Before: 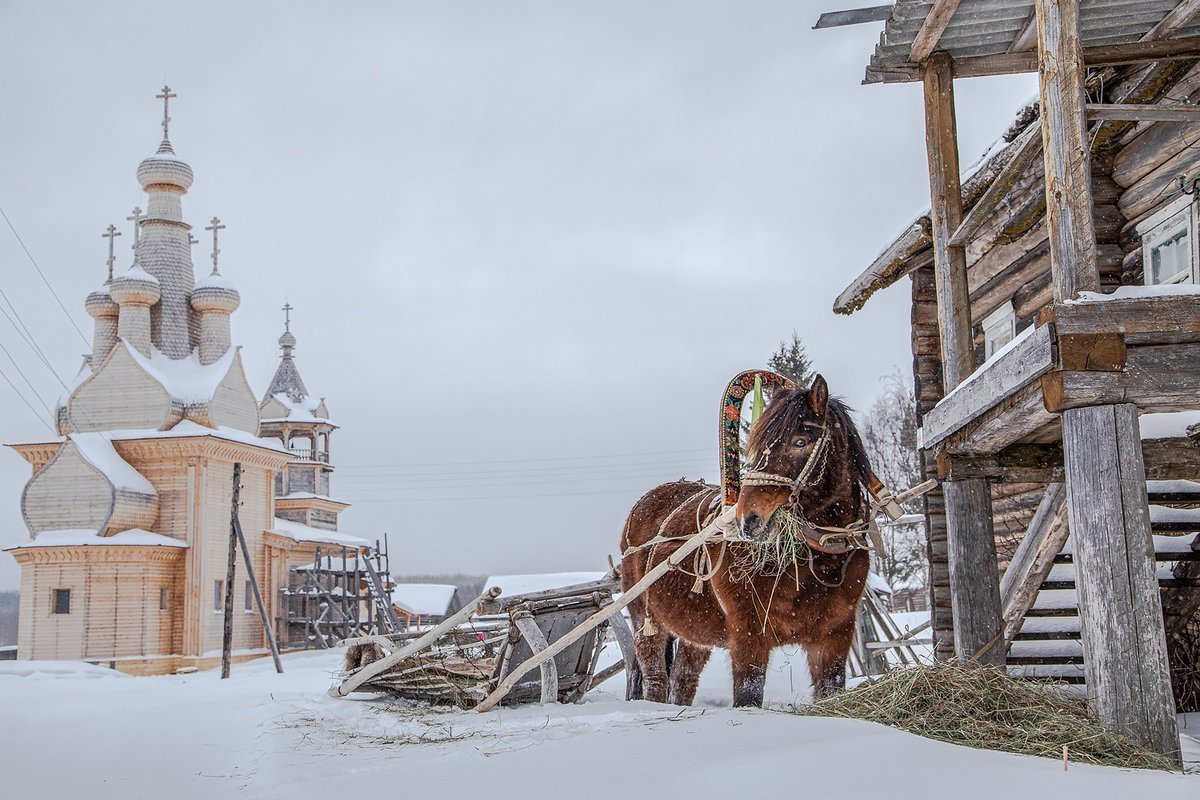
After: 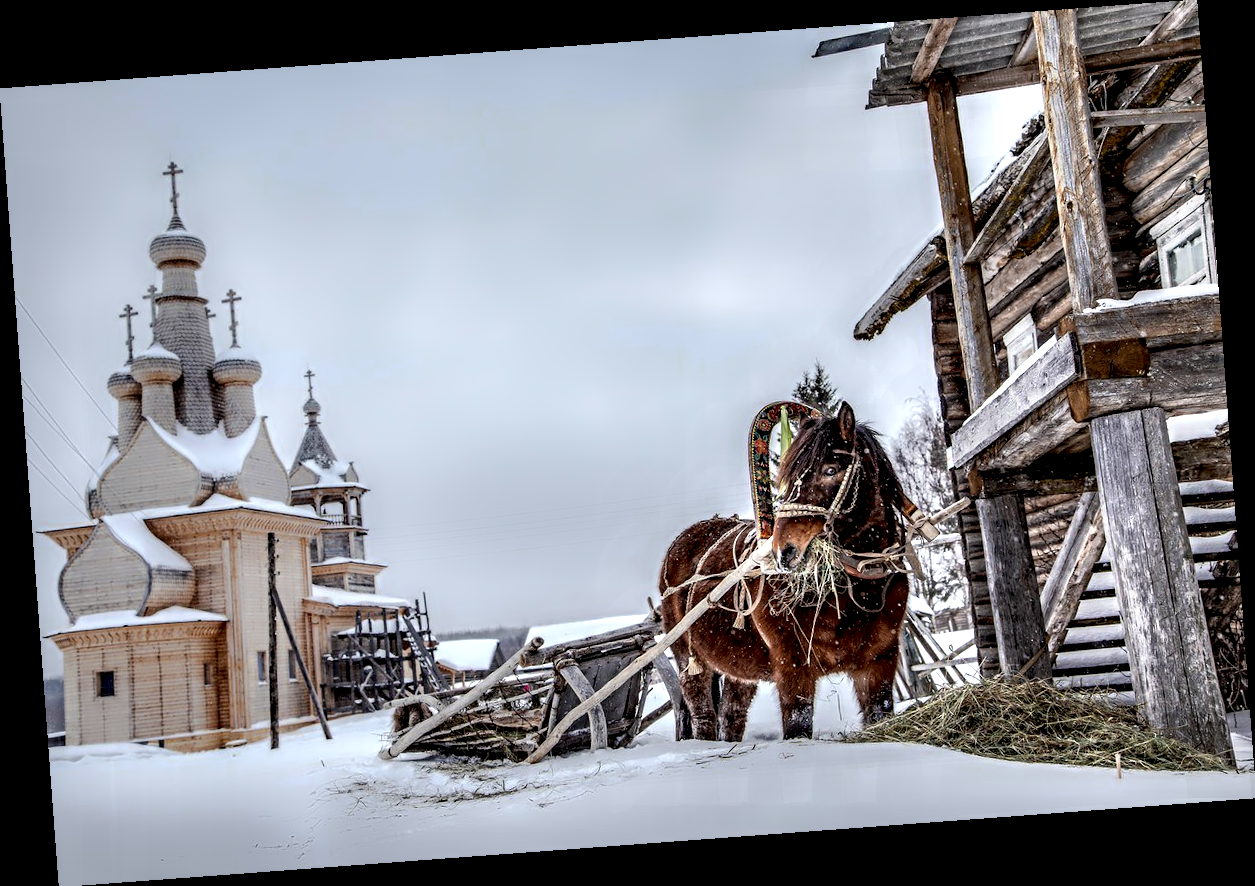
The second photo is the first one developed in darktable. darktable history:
color zones: curves: ch0 [(0, 0.485) (0.178, 0.476) (0.261, 0.623) (0.411, 0.403) (0.708, 0.603) (0.934, 0.412)]; ch1 [(0.003, 0.485) (0.149, 0.496) (0.229, 0.584) (0.326, 0.551) (0.484, 0.262) (0.757, 0.643)]
exposure: black level correction 0.009, compensate highlight preservation false
rotate and perspective: rotation -4.25°, automatic cropping off
local contrast: on, module defaults
contrast equalizer: y [[0.783, 0.666, 0.575, 0.77, 0.556, 0.501], [0.5 ×6], [0.5 ×6], [0, 0.02, 0.272, 0.399, 0.062, 0], [0 ×6]]
